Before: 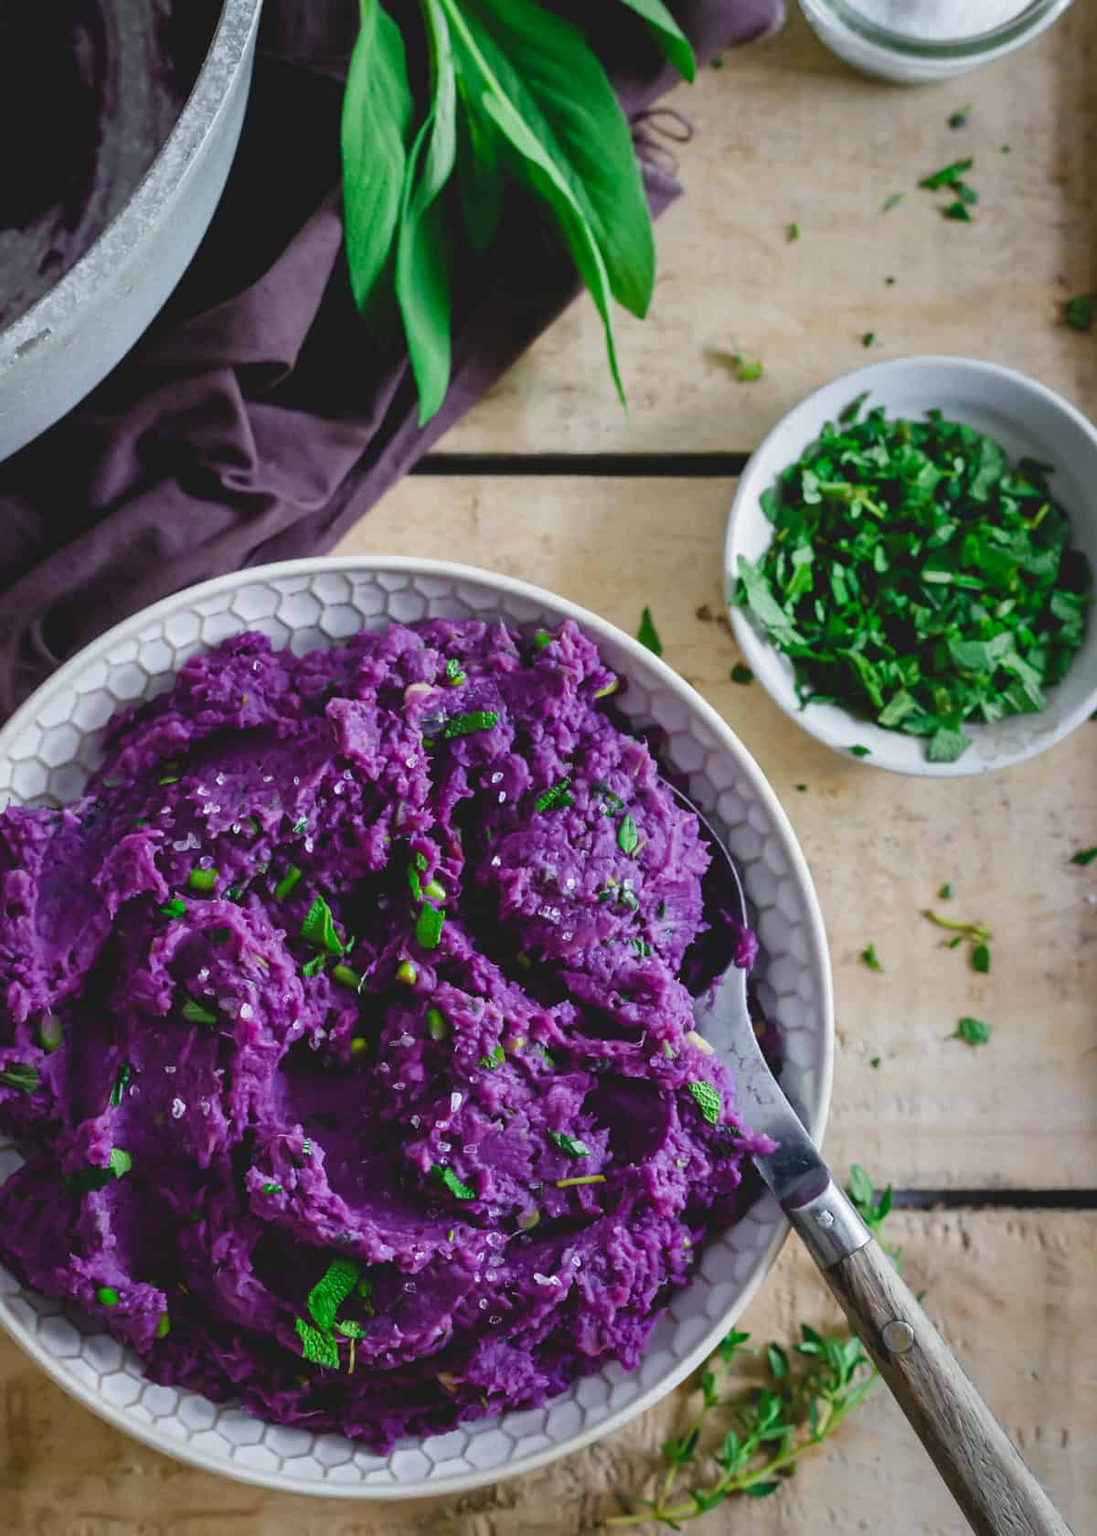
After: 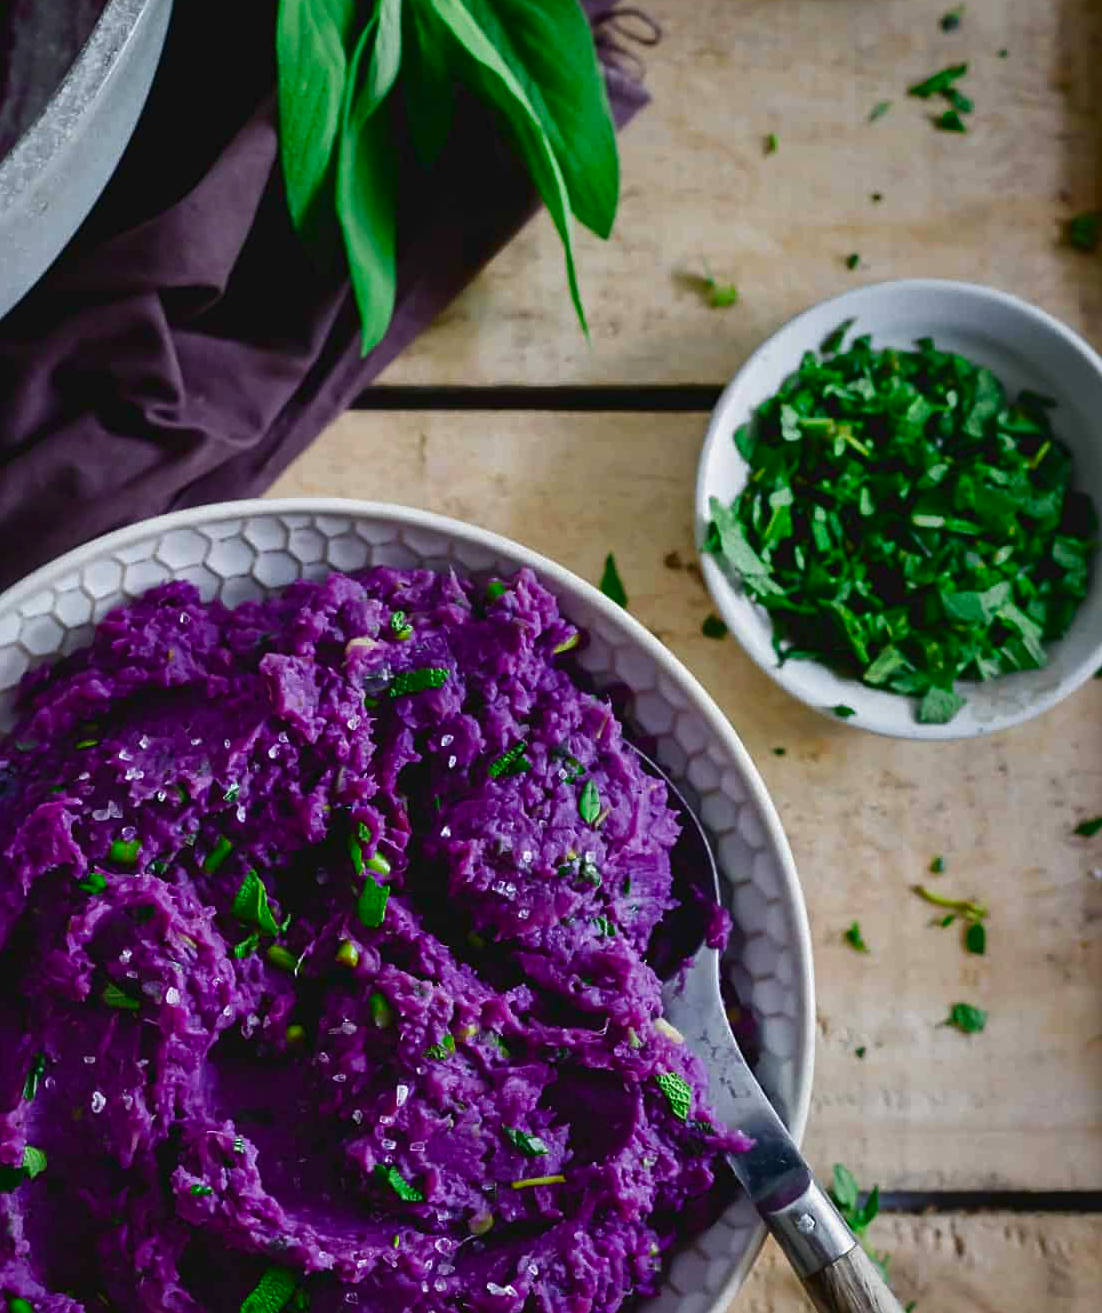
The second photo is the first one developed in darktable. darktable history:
contrast brightness saturation: contrast 0.069, brightness -0.154, saturation 0.112
crop: left 8.149%, top 6.601%, bottom 15.209%
color zones: curves: ch1 [(0, 0.523) (0.143, 0.545) (0.286, 0.52) (0.429, 0.506) (0.571, 0.503) (0.714, 0.503) (0.857, 0.508) (1, 0.523)]
sharpen: amount 0.217
